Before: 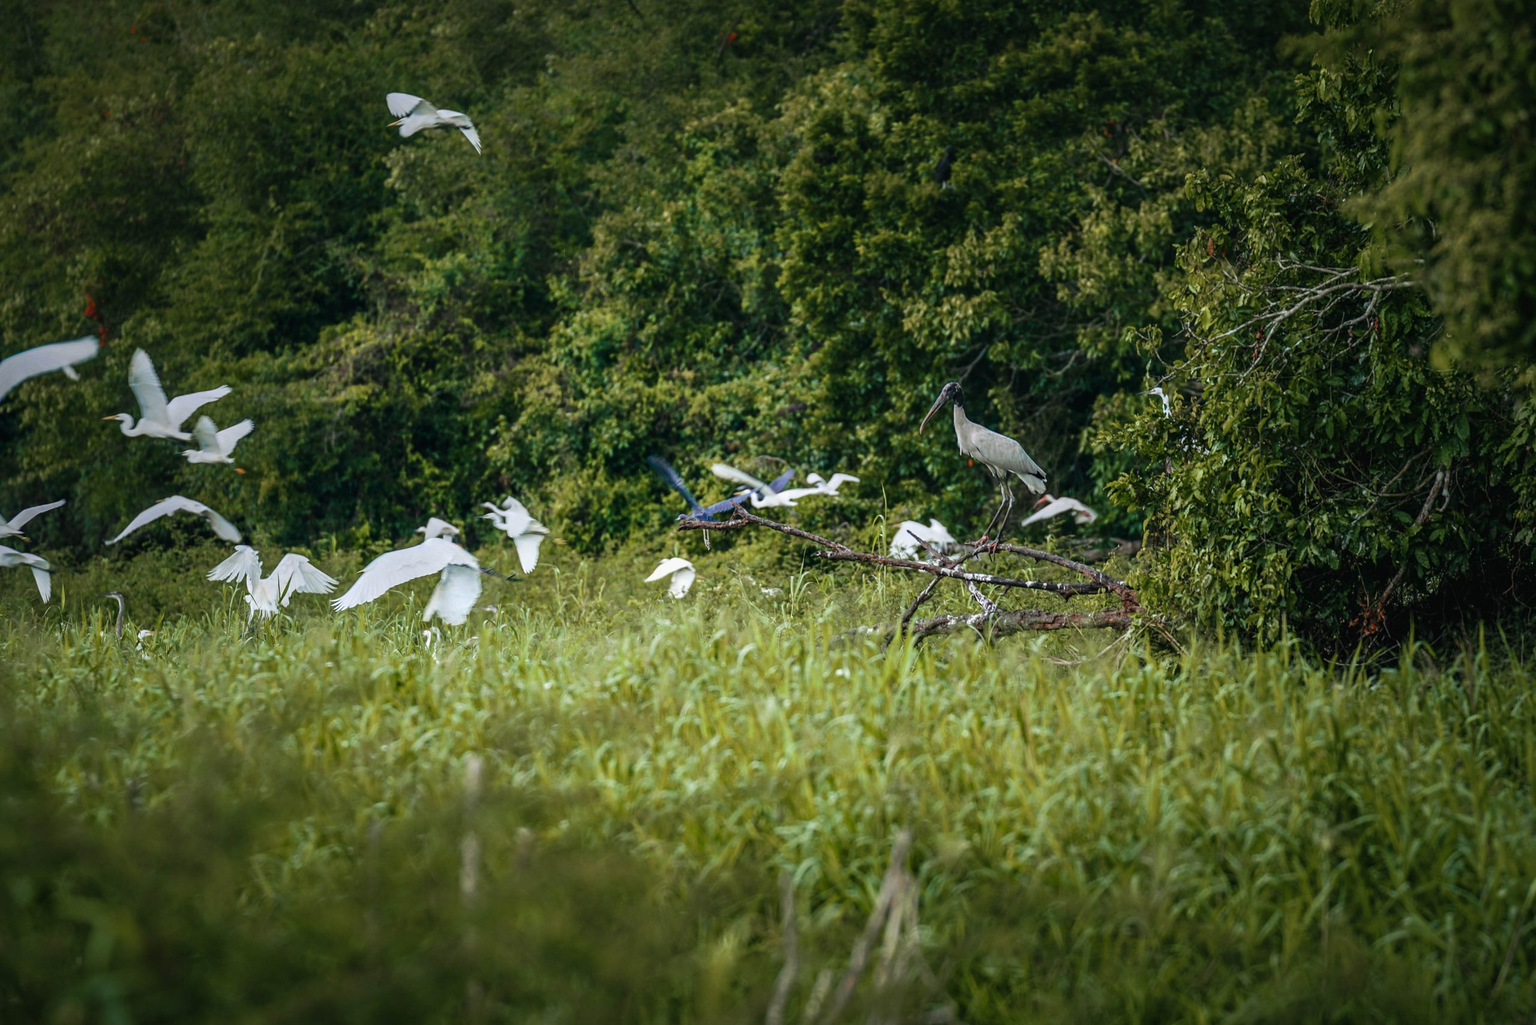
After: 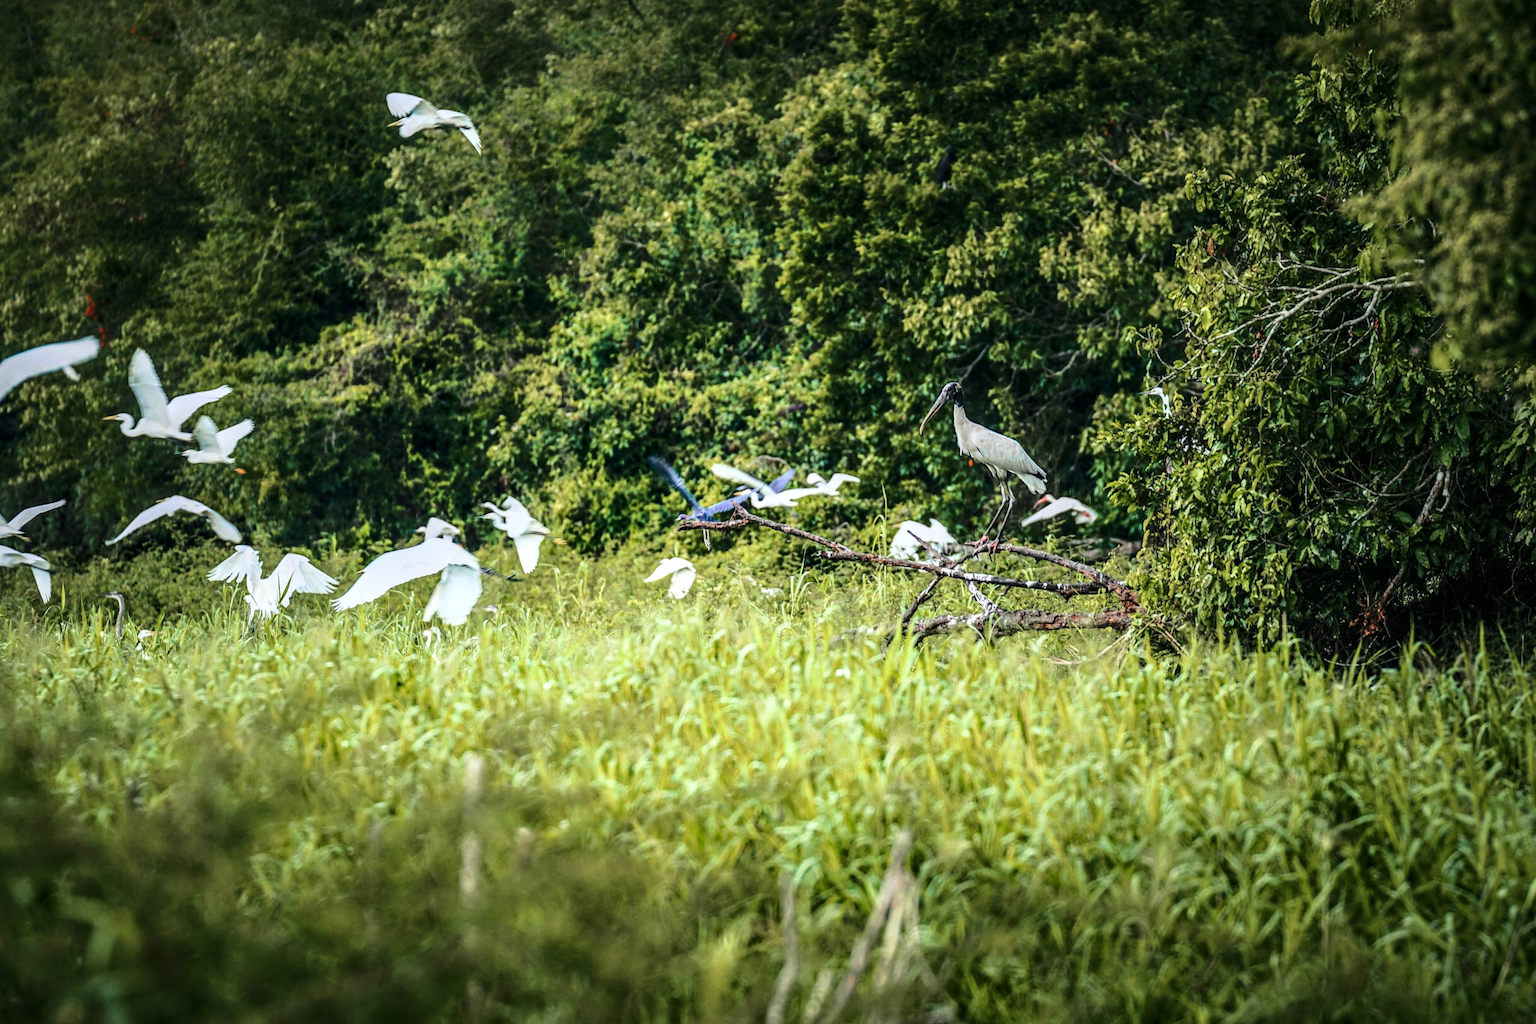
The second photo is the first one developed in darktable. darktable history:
local contrast: on, module defaults
base curve: curves: ch0 [(0, 0) (0.032, 0.037) (0.105, 0.228) (0.435, 0.76) (0.856, 0.983) (1, 1)]
